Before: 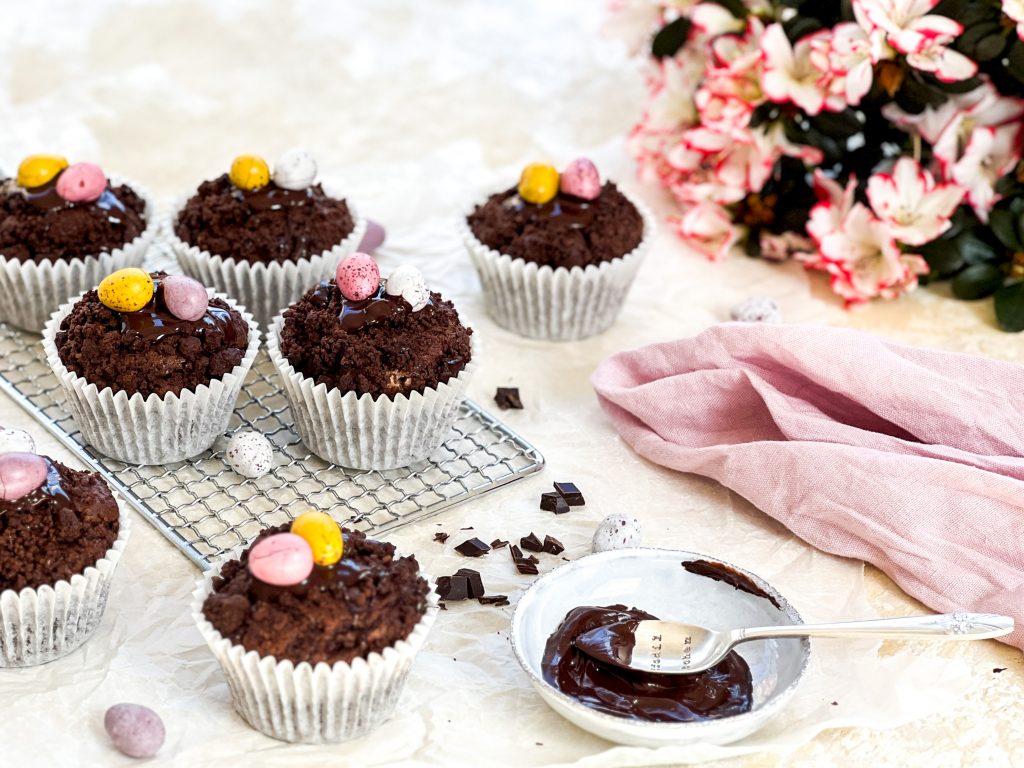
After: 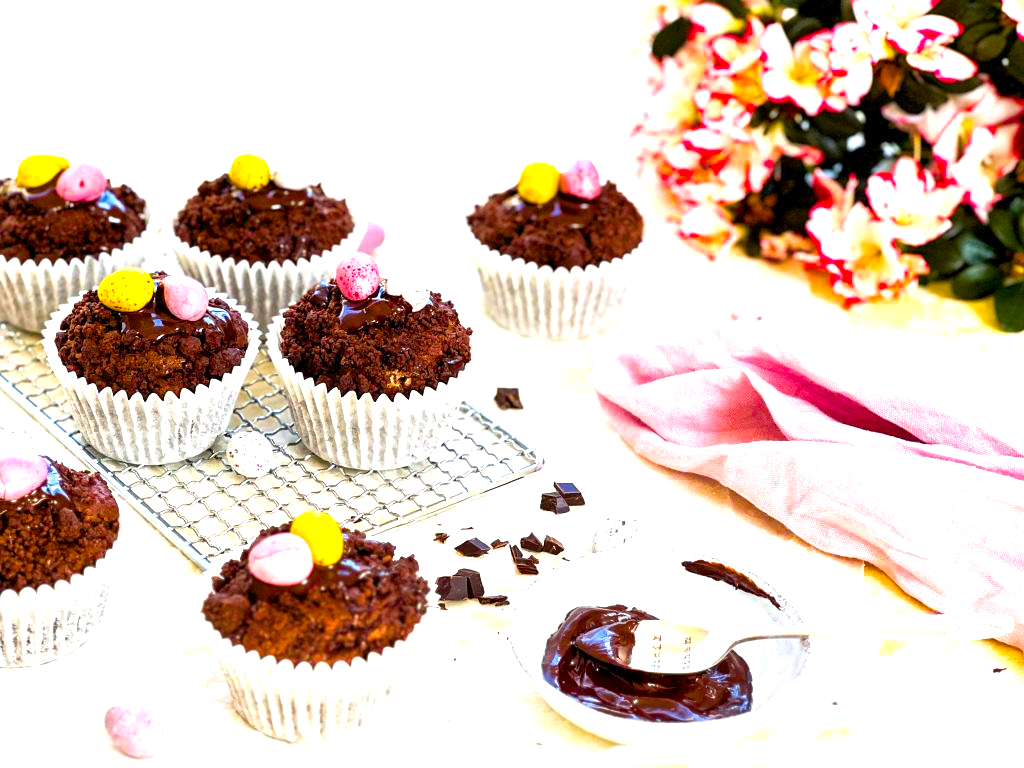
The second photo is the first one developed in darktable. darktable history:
exposure: exposure 1 EV, compensate highlight preservation false
color balance rgb: linear chroma grading › global chroma 25%, perceptual saturation grading › global saturation 50%
